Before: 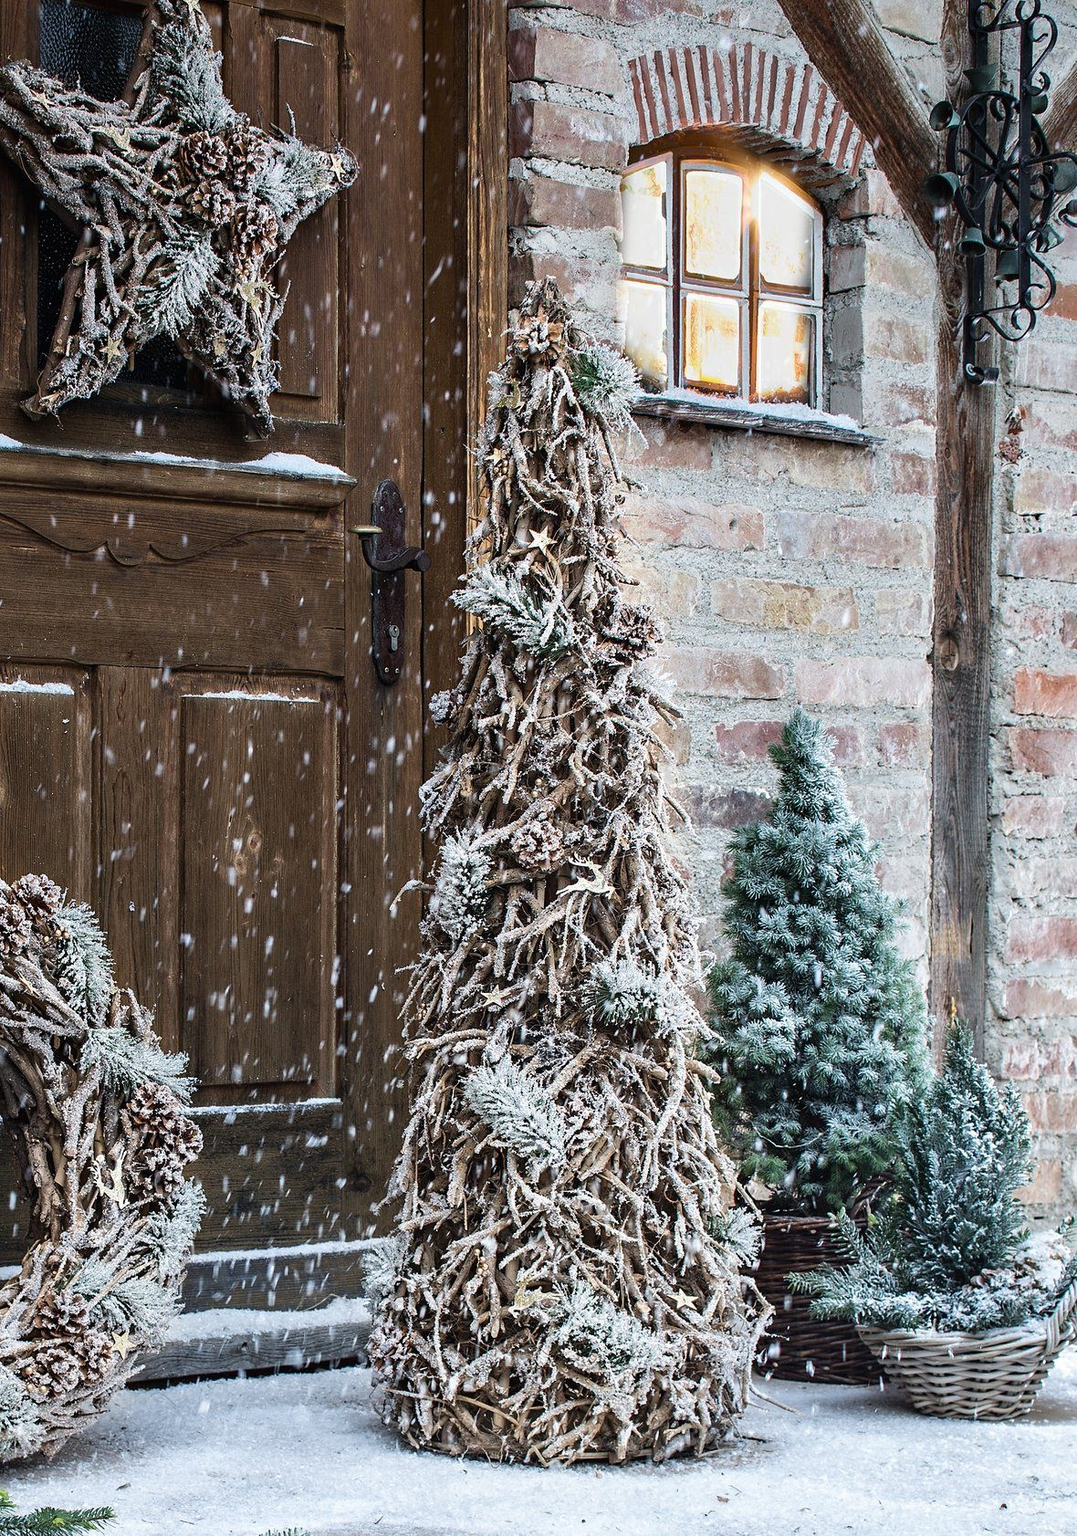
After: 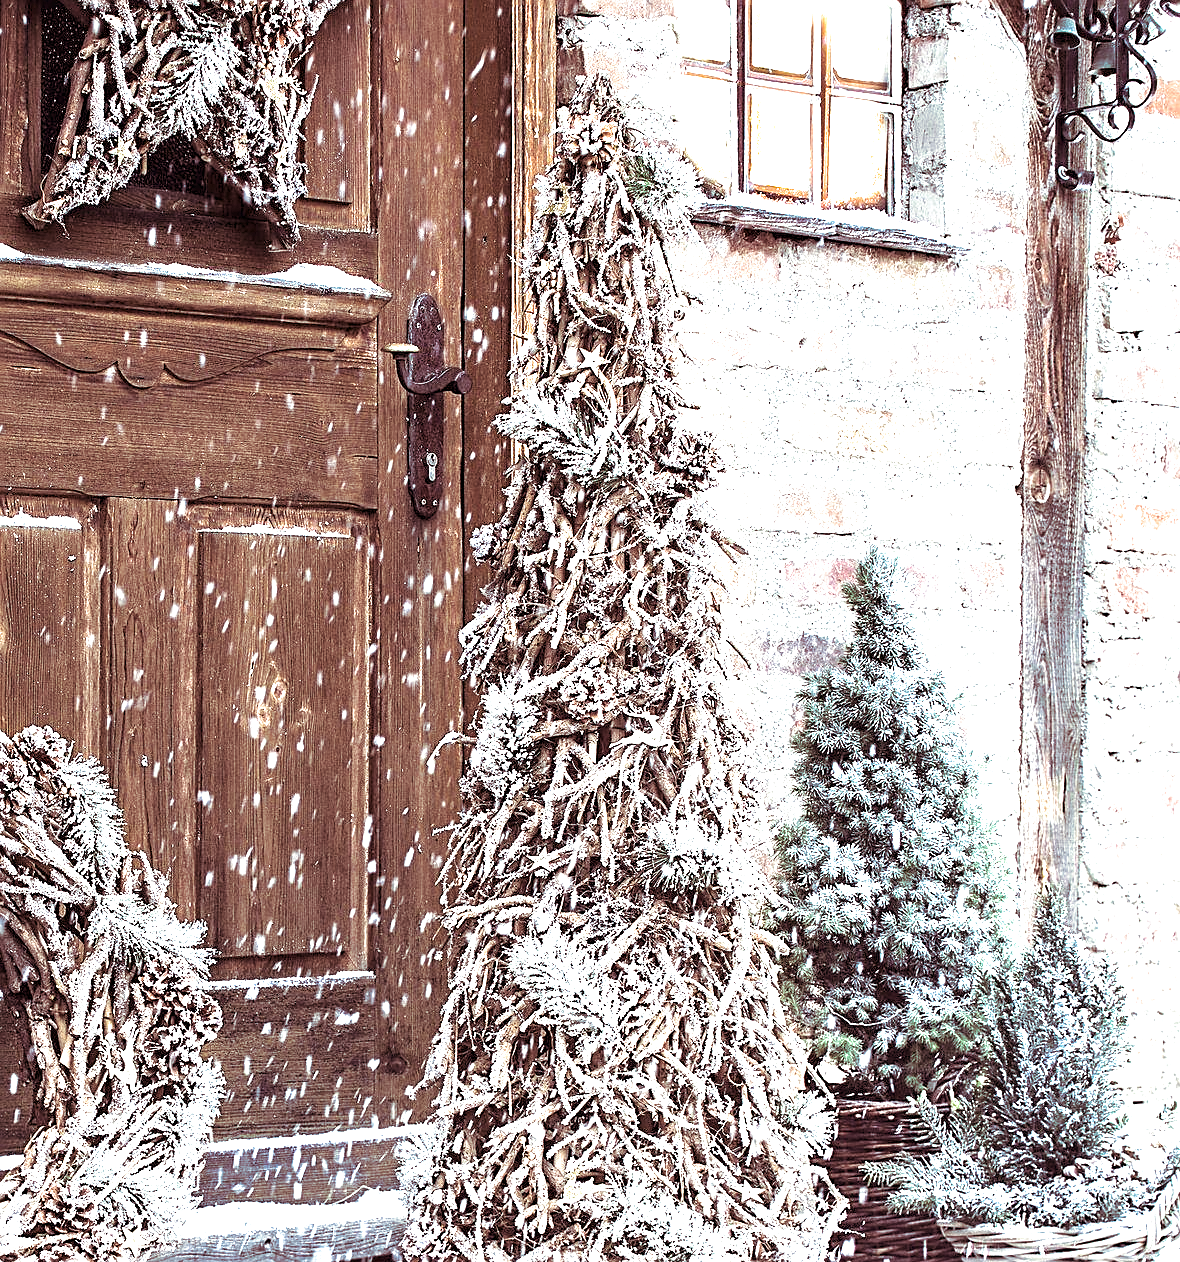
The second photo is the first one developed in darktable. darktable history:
crop: top 13.819%, bottom 11.169%
sharpen: on, module defaults
exposure: black level correction 0.001, exposure 1.822 EV, compensate exposure bias true, compensate highlight preservation false
split-toning: on, module defaults
